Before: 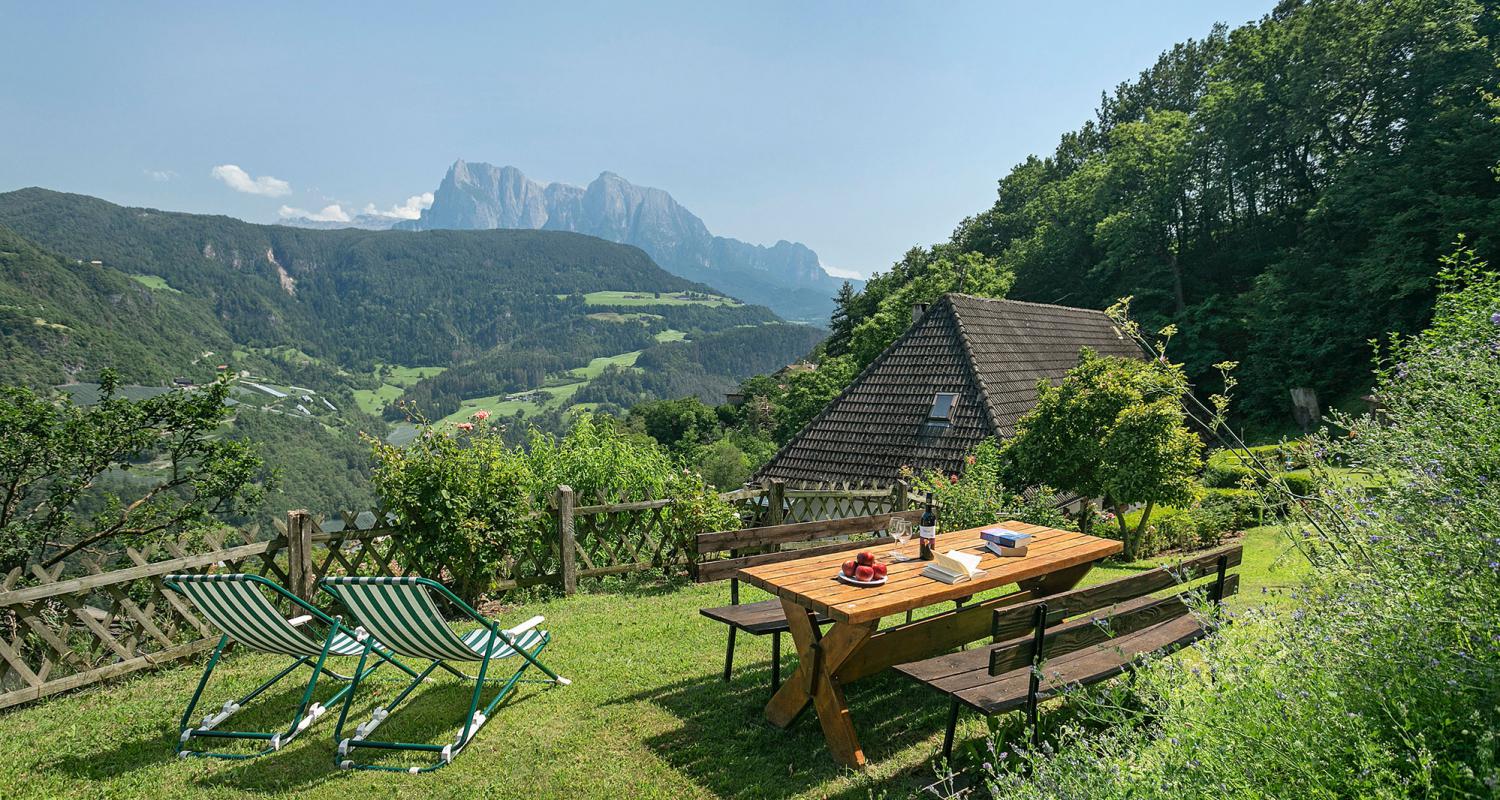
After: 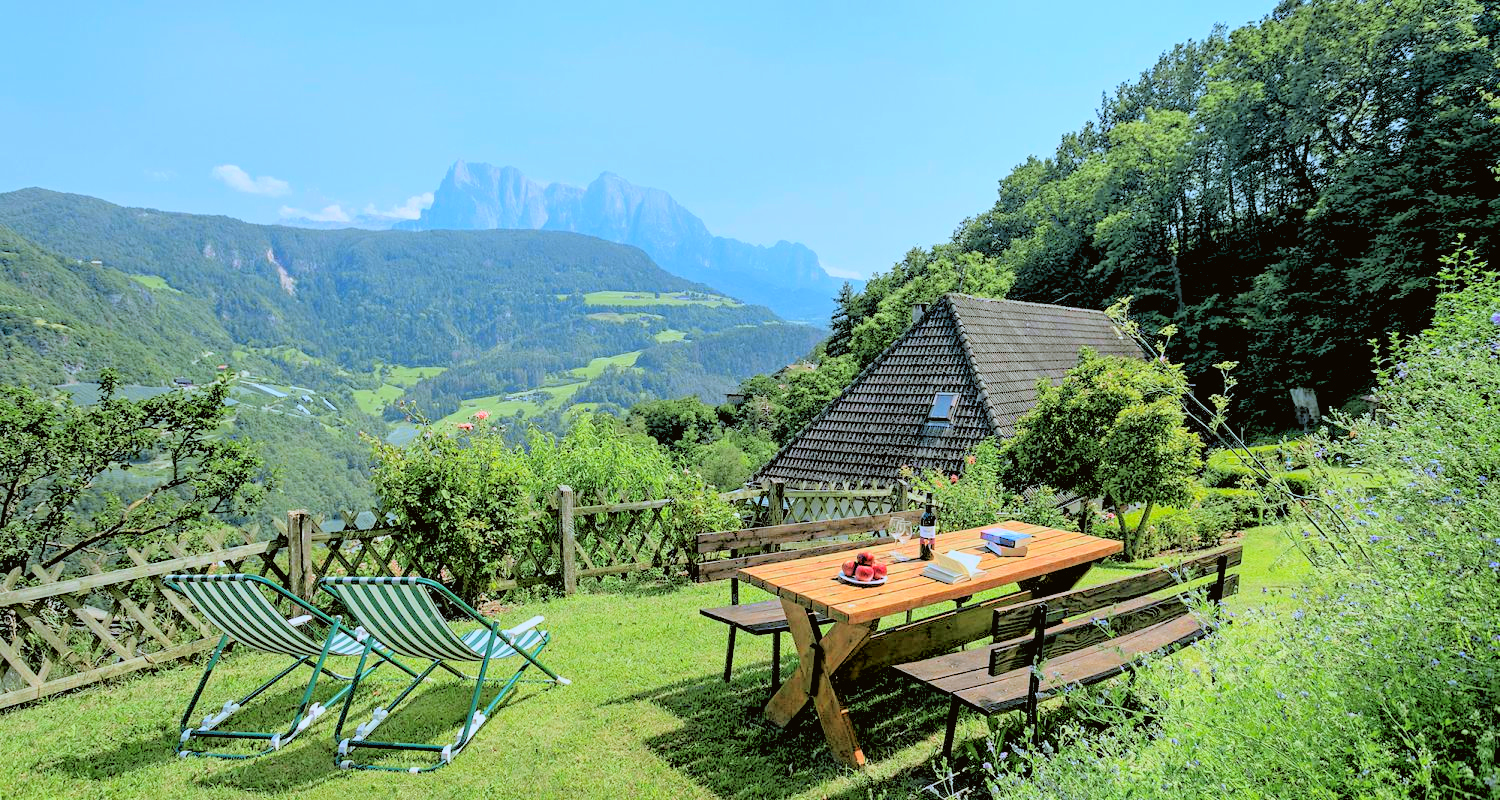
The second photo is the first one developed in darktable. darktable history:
white balance: red 0.931, blue 1.11
rgb levels: levels [[0.027, 0.429, 0.996], [0, 0.5, 1], [0, 0.5, 1]]
tone curve: curves: ch0 [(0, 0.021) (0.049, 0.044) (0.152, 0.14) (0.328, 0.377) (0.473, 0.543) (0.641, 0.705) (0.868, 0.887) (1, 0.969)]; ch1 [(0, 0) (0.322, 0.328) (0.43, 0.425) (0.474, 0.466) (0.502, 0.503) (0.522, 0.526) (0.564, 0.591) (0.602, 0.632) (0.677, 0.701) (0.859, 0.885) (1, 1)]; ch2 [(0, 0) (0.33, 0.301) (0.447, 0.44) (0.487, 0.496) (0.502, 0.516) (0.535, 0.554) (0.565, 0.598) (0.618, 0.629) (1, 1)], color space Lab, independent channels, preserve colors none
lowpass: radius 0.1, contrast 0.85, saturation 1.1, unbound 0
